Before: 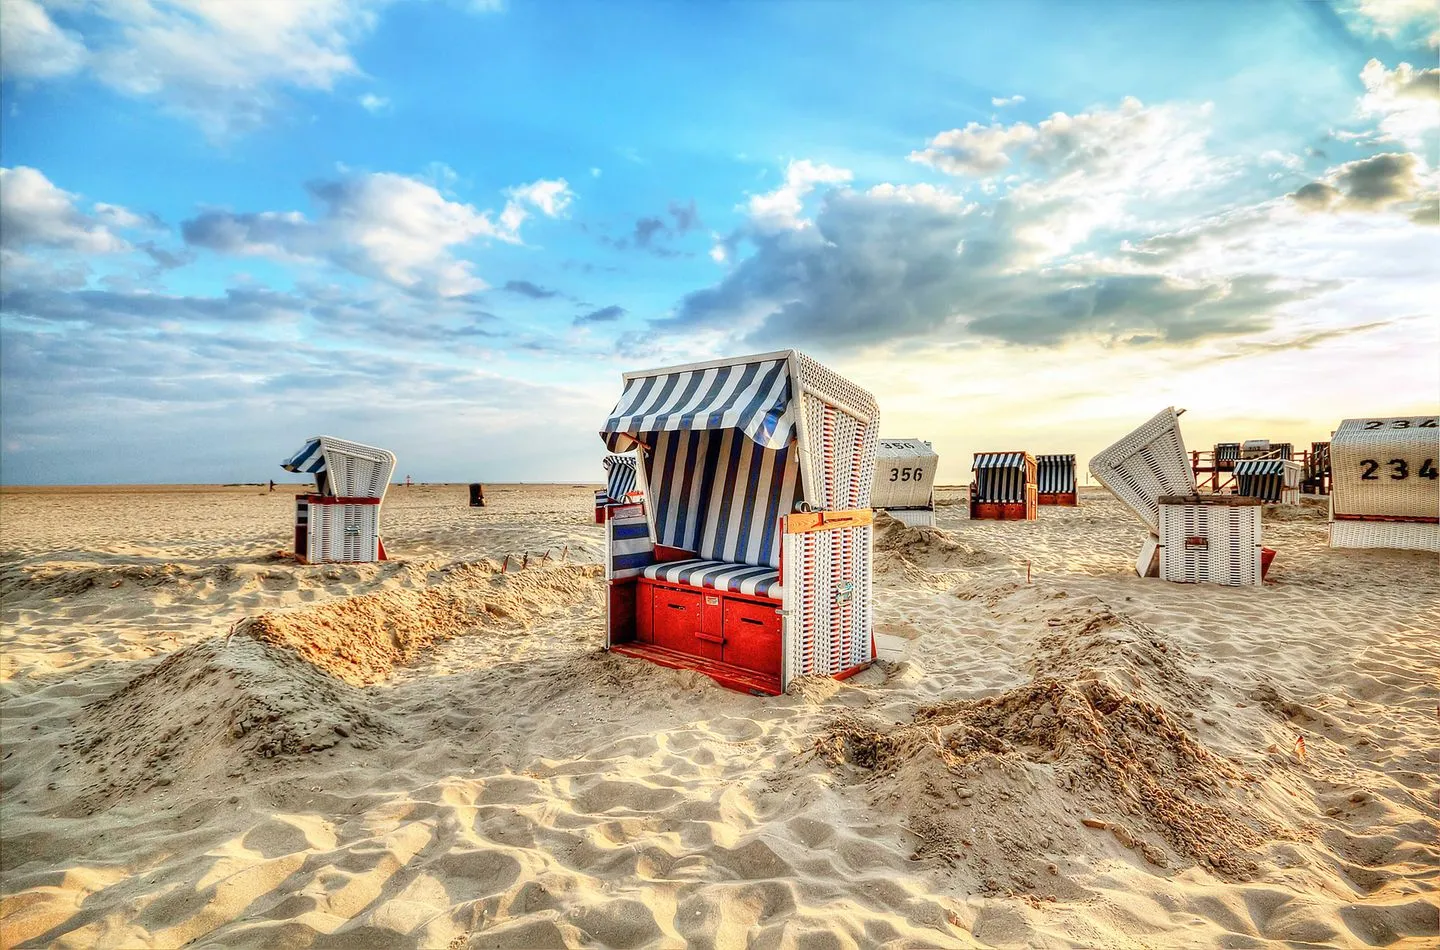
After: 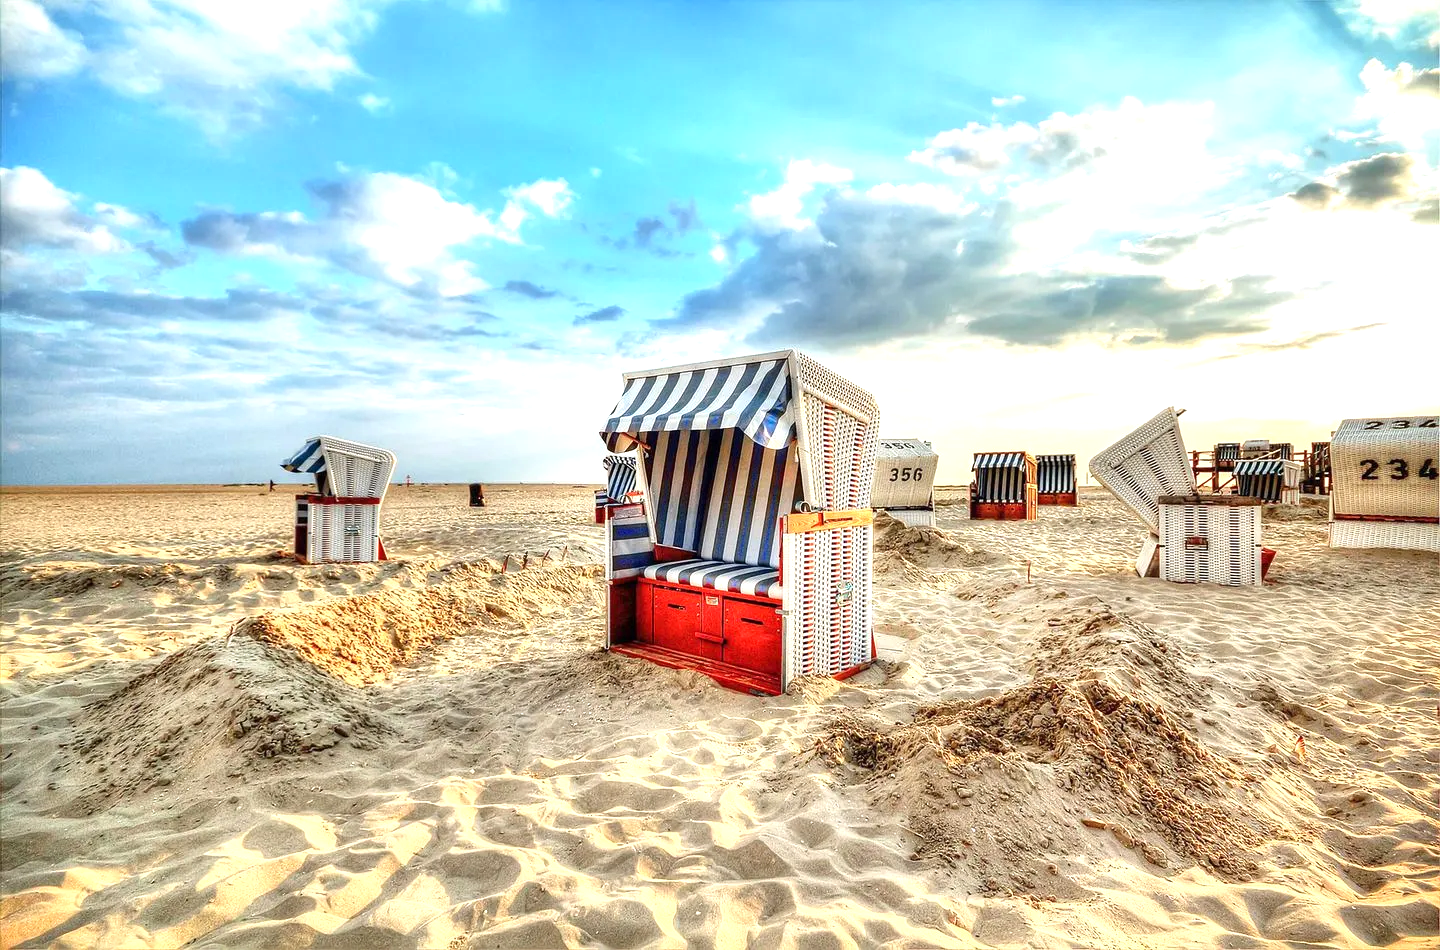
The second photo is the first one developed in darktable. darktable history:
local contrast: mode bilateral grid, contrast 20, coarseness 50, detail 120%, midtone range 0.2
exposure: black level correction 0, exposure 0.5 EV, compensate exposure bias true, compensate highlight preservation false
